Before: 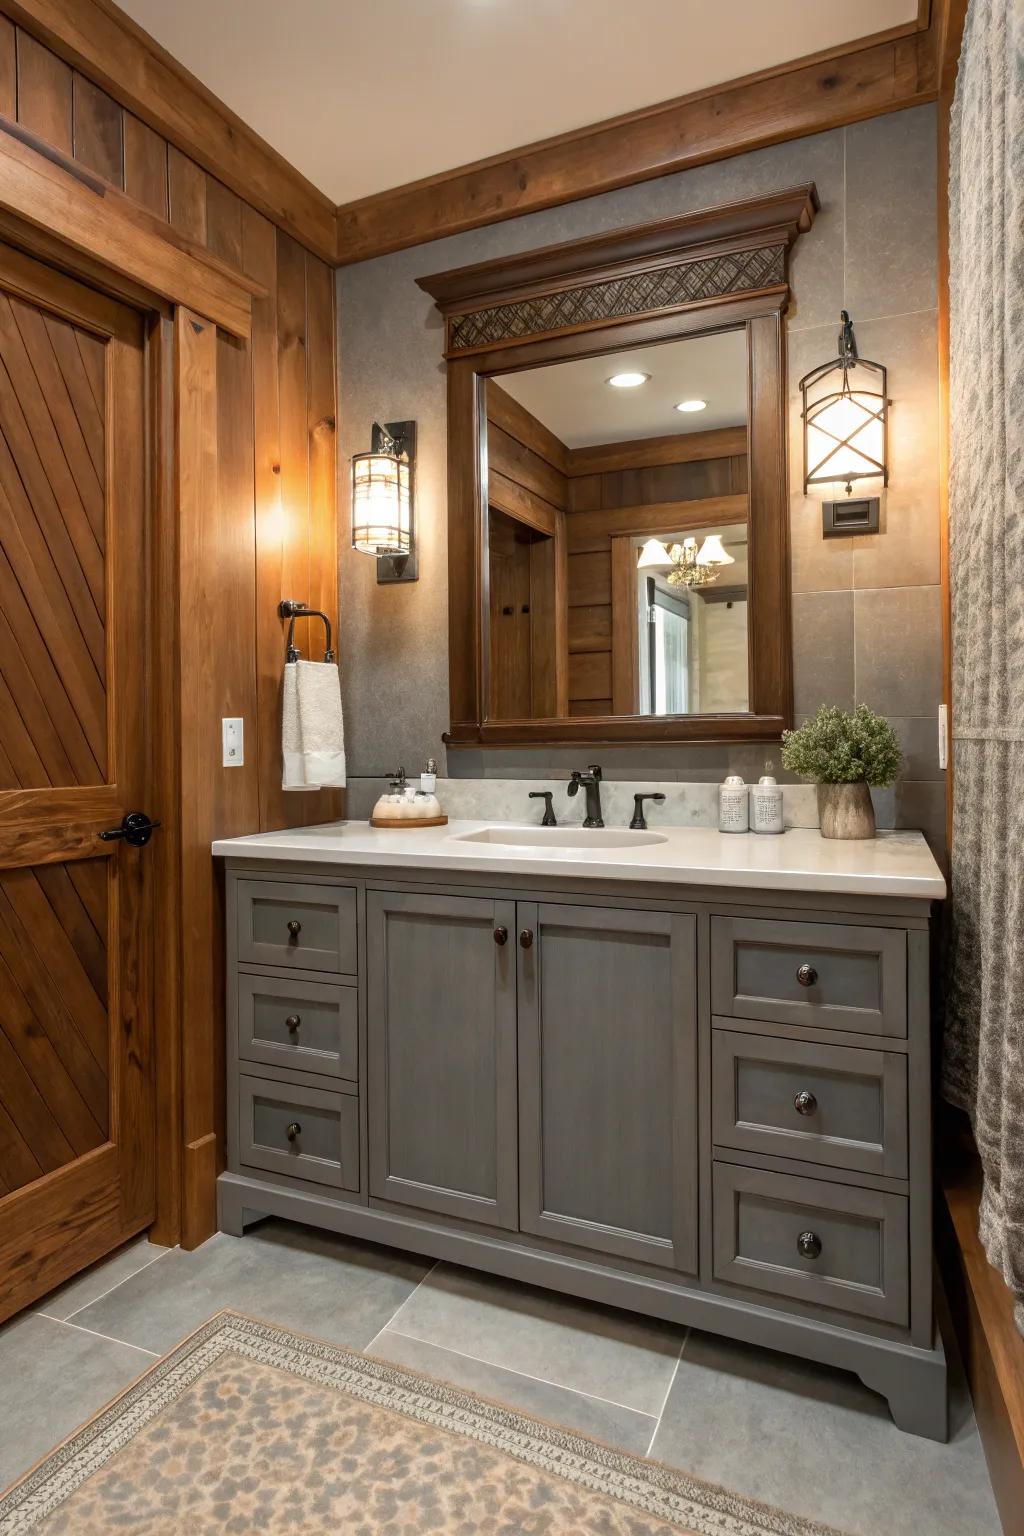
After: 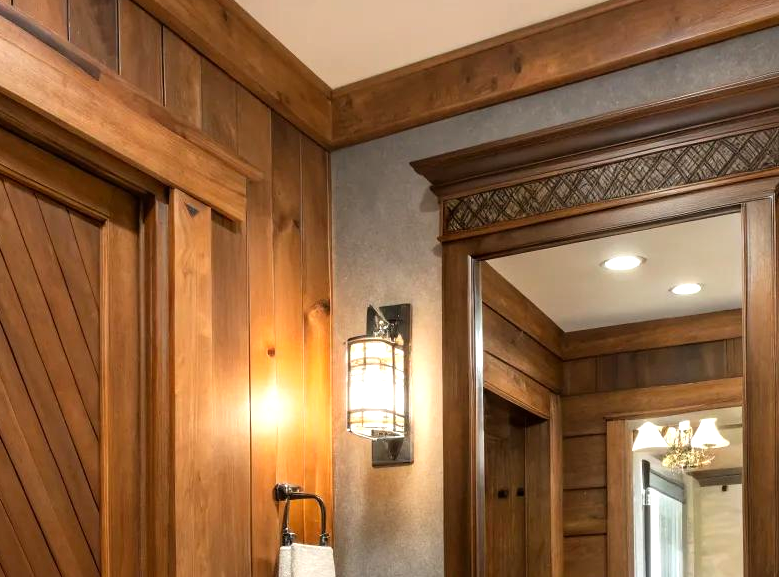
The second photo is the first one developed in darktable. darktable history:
tone equalizer: -8 EV -0.449 EV, -7 EV -0.38 EV, -6 EV -0.357 EV, -5 EV -0.245 EV, -3 EV 0.24 EV, -2 EV 0.36 EV, -1 EV 0.398 EV, +0 EV 0.402 EV
crop: left 0.555%, top 7.634%, right 23.299%, bottom 54.773%
contrast brightness saturation: contrast 0.042, saturation 0.068
